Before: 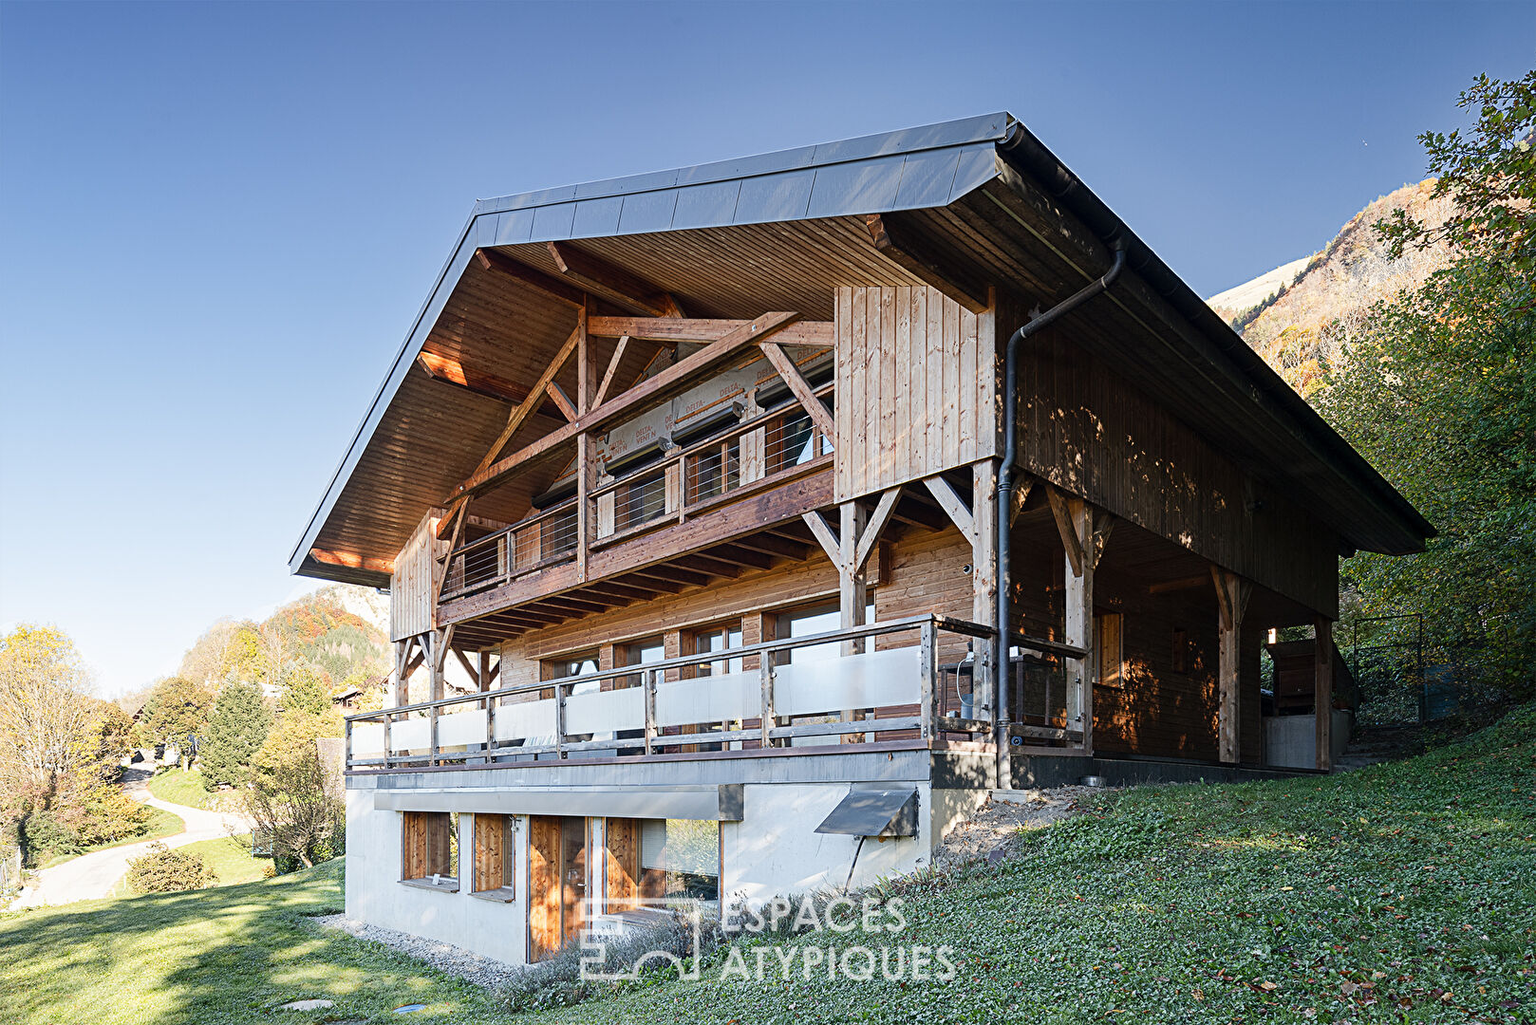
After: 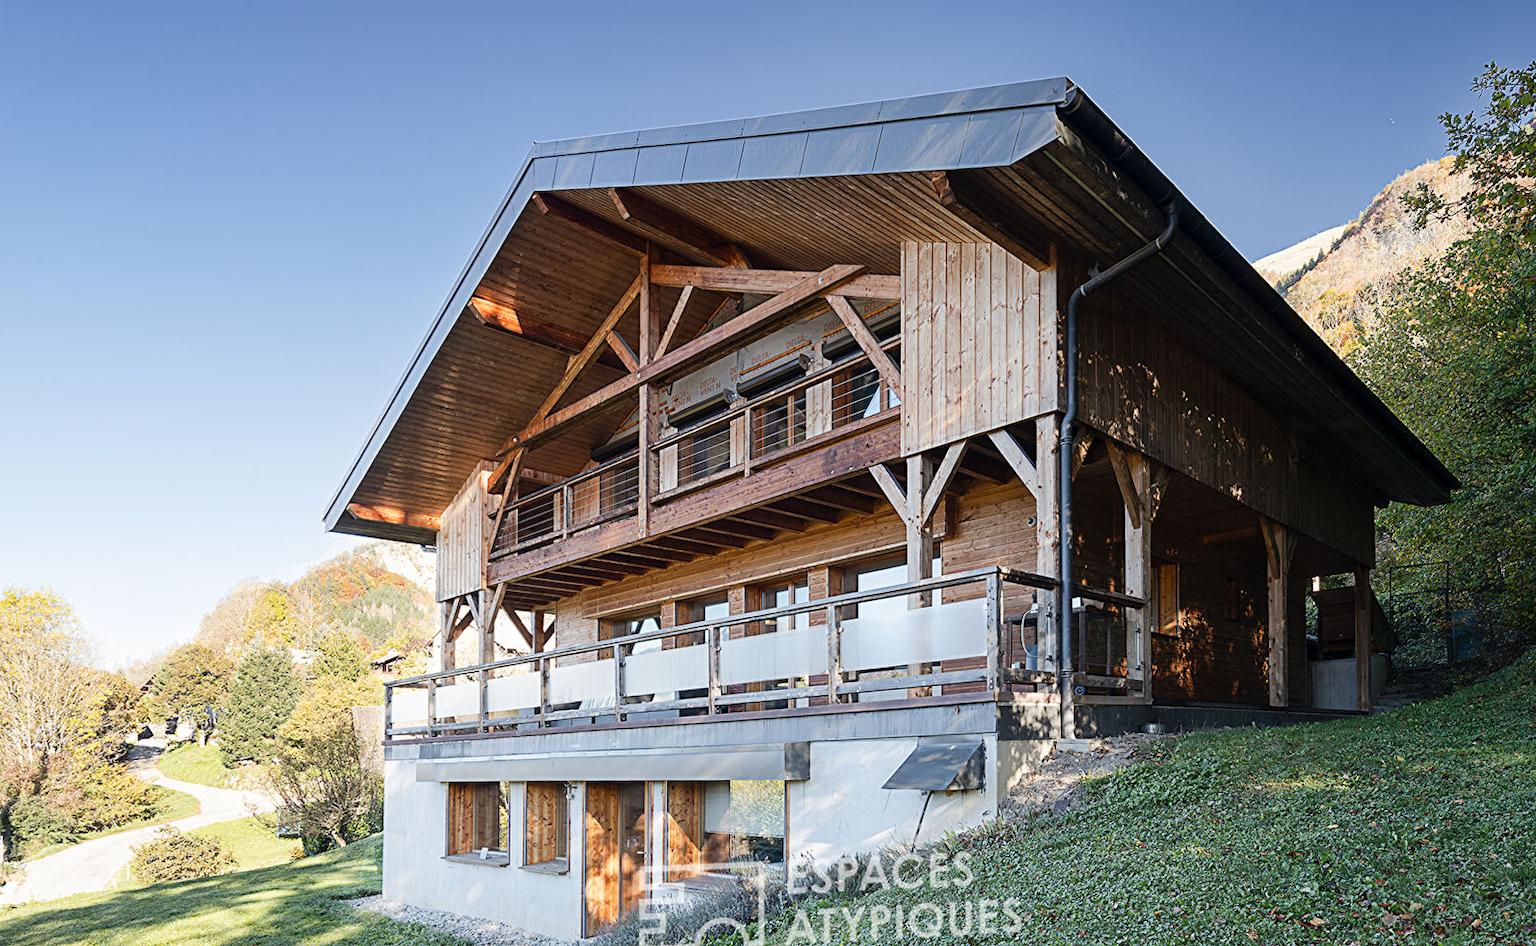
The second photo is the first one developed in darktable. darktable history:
rotate and perspective: rotation -0.013°, lens shift (vertical) -0.027, lens shift (horizontal) 0.178, crop left 0.016, crop right 0.989, crop top 0.082, crop bottom 0.918
